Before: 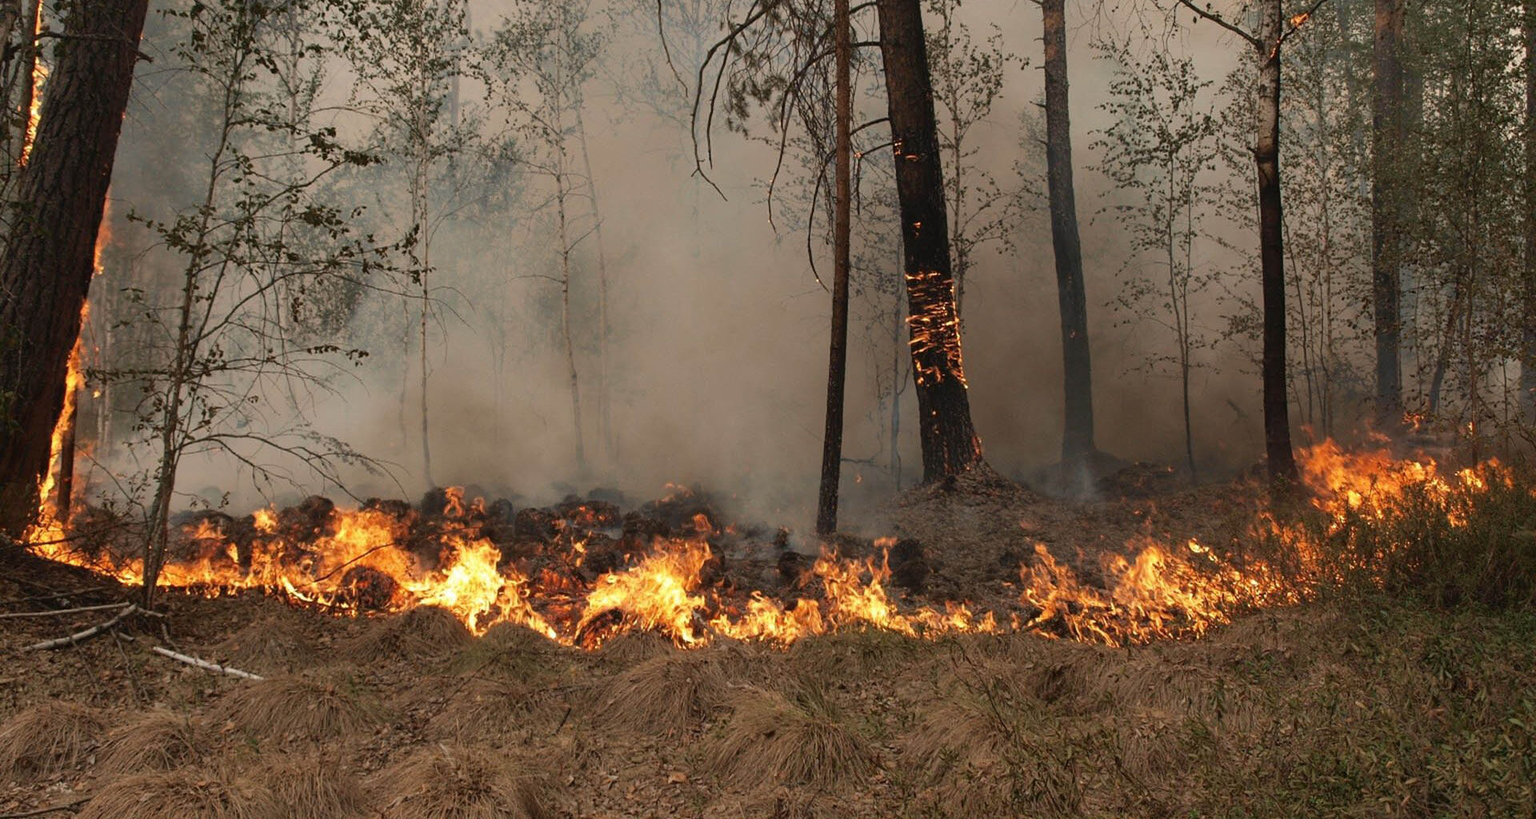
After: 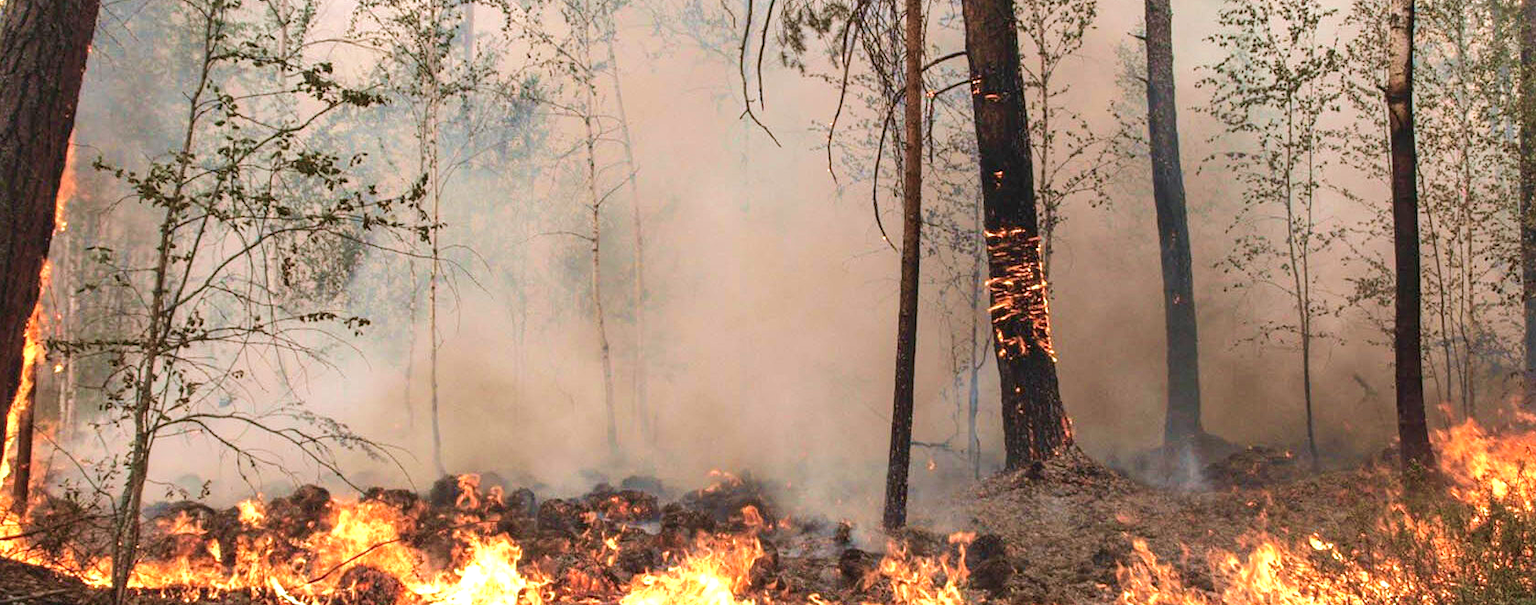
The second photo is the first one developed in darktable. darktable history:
crop: left 3.015%, top 8.969%, right 9.647%, bottom 26.457%
exposure: black level correction 0, exposure 0.9 EV, compensate highlight preservation false
base curve: curves: ch0 [(0, 0) (0.262, 0.32) (0.722, 0.705) (1, 1)]
velvia: strength 45%
local contrast: on, module defaults
color calibration: illuminant as shot in camera, x 0.358, y 0.373, temperature 4628.91 K
